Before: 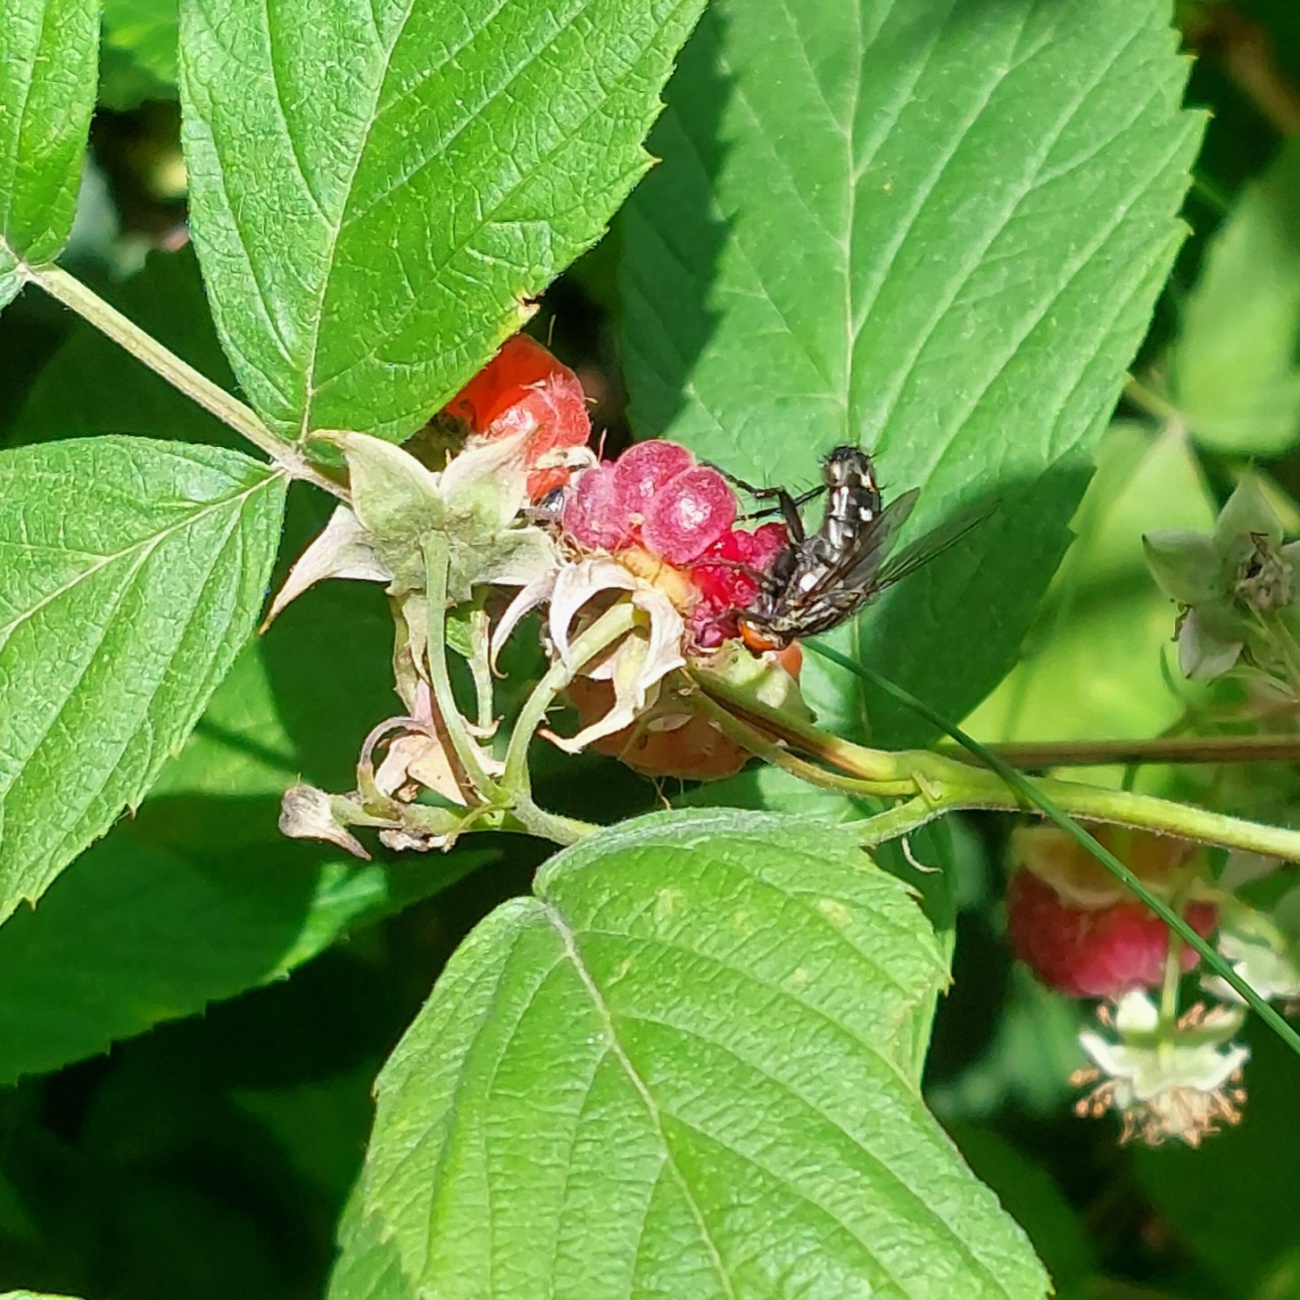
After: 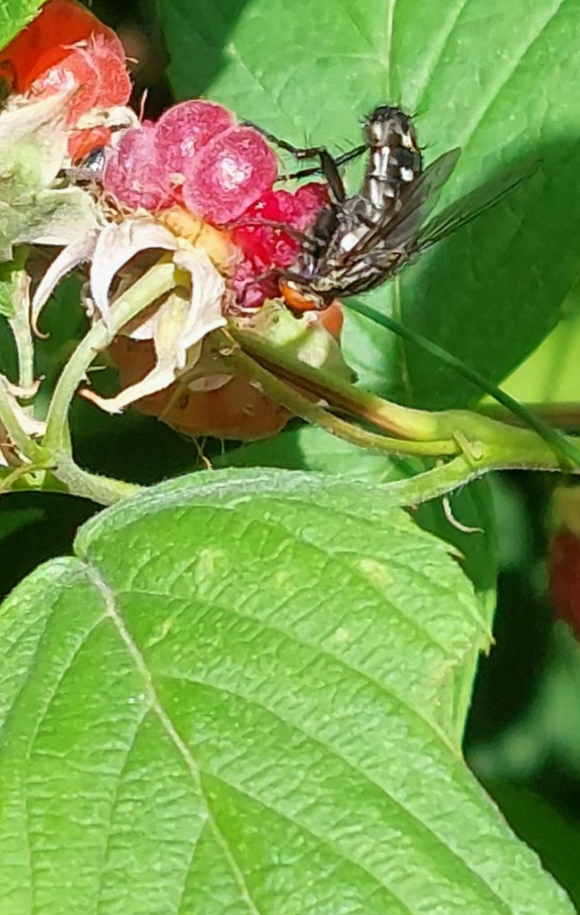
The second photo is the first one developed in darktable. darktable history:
crop: left 35.351%, top 26.186%, right 19.976%, bottom 3.427%
